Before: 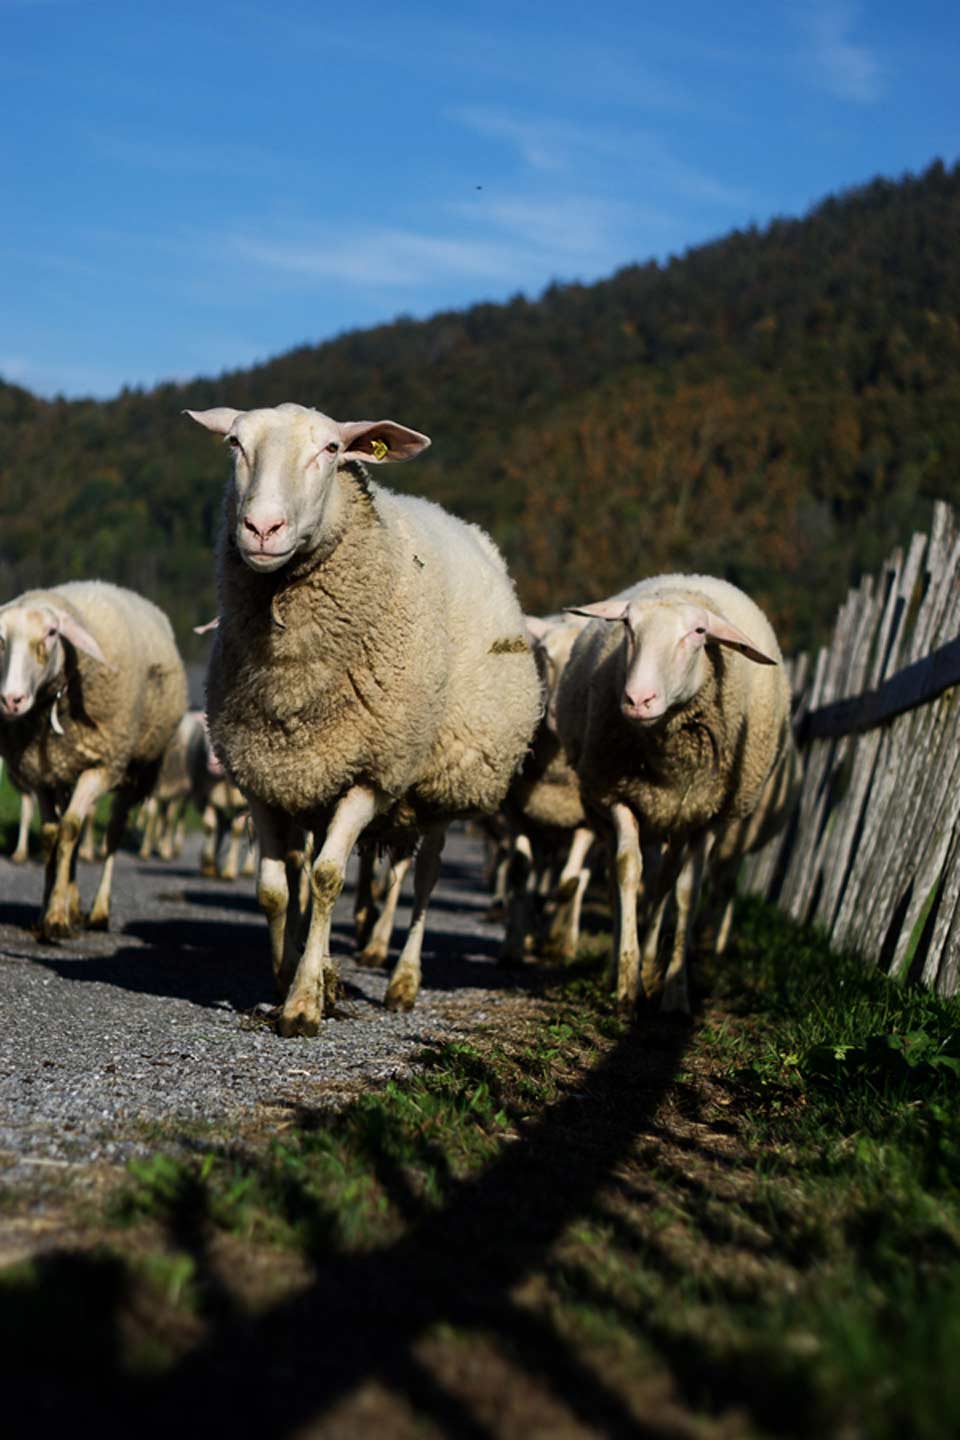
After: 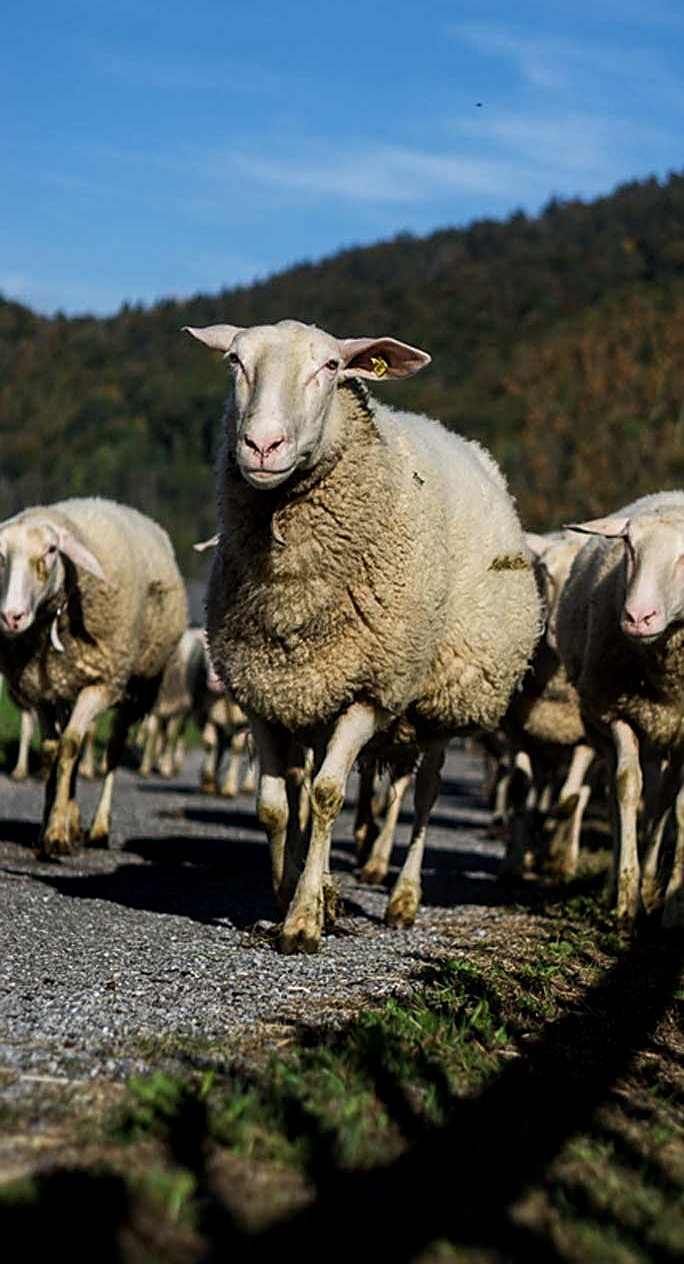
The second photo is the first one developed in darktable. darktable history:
crop: top 5.803%, right 27.864%, bottom 5.804%
sharpen: on, module defaults
local contrast: on, module defaults
